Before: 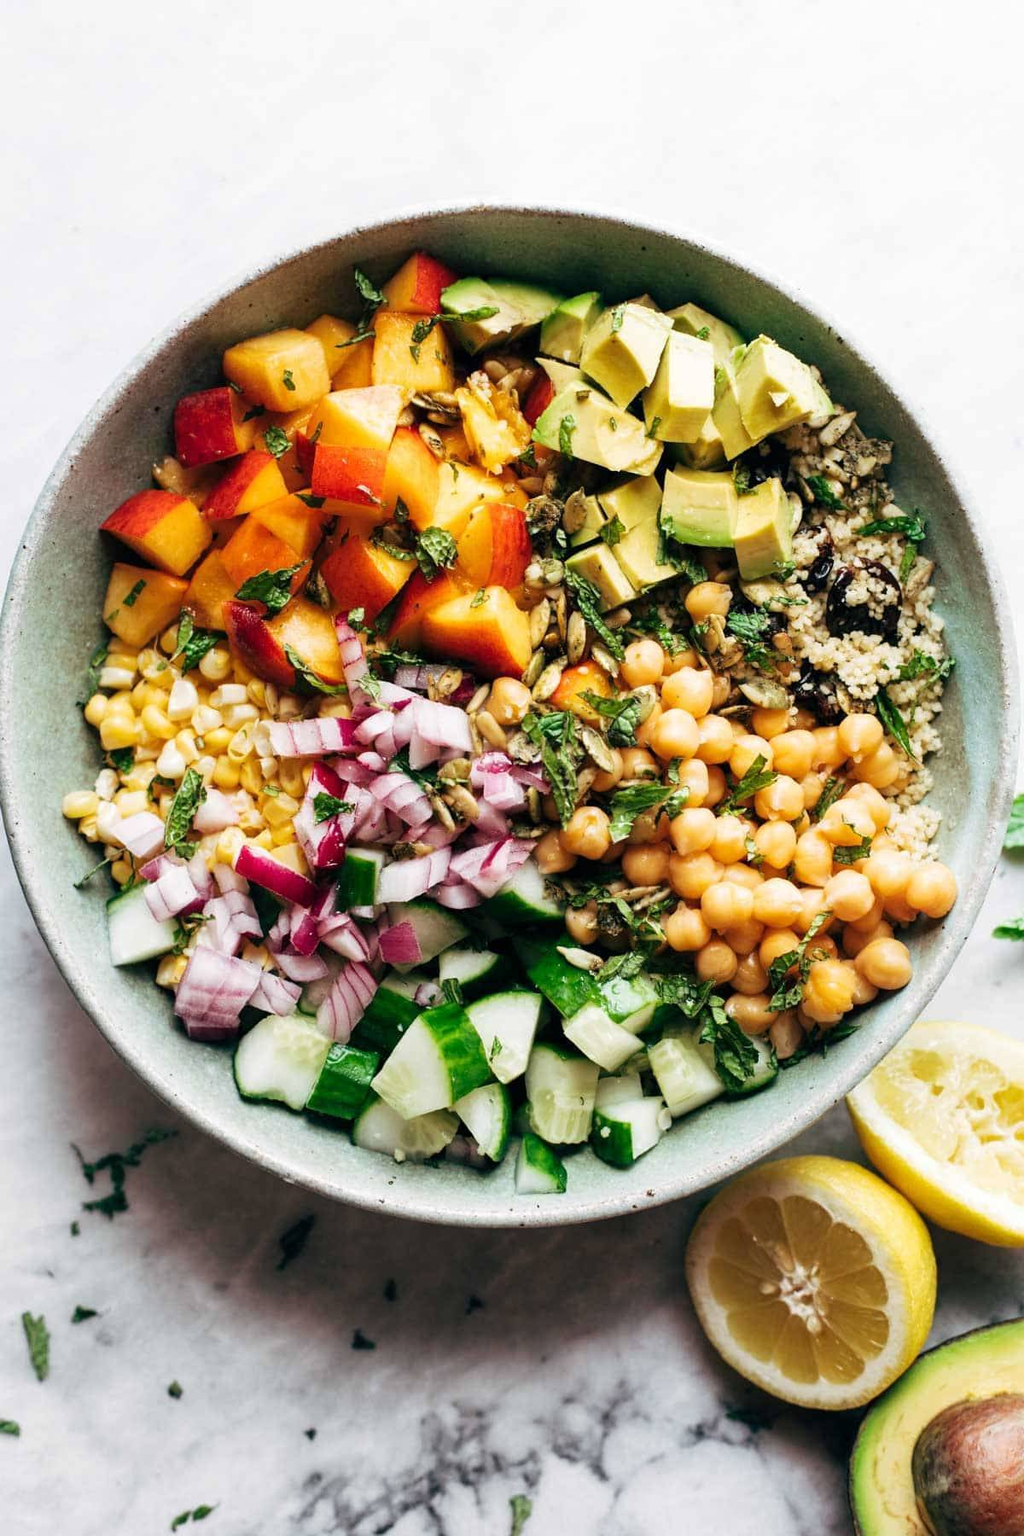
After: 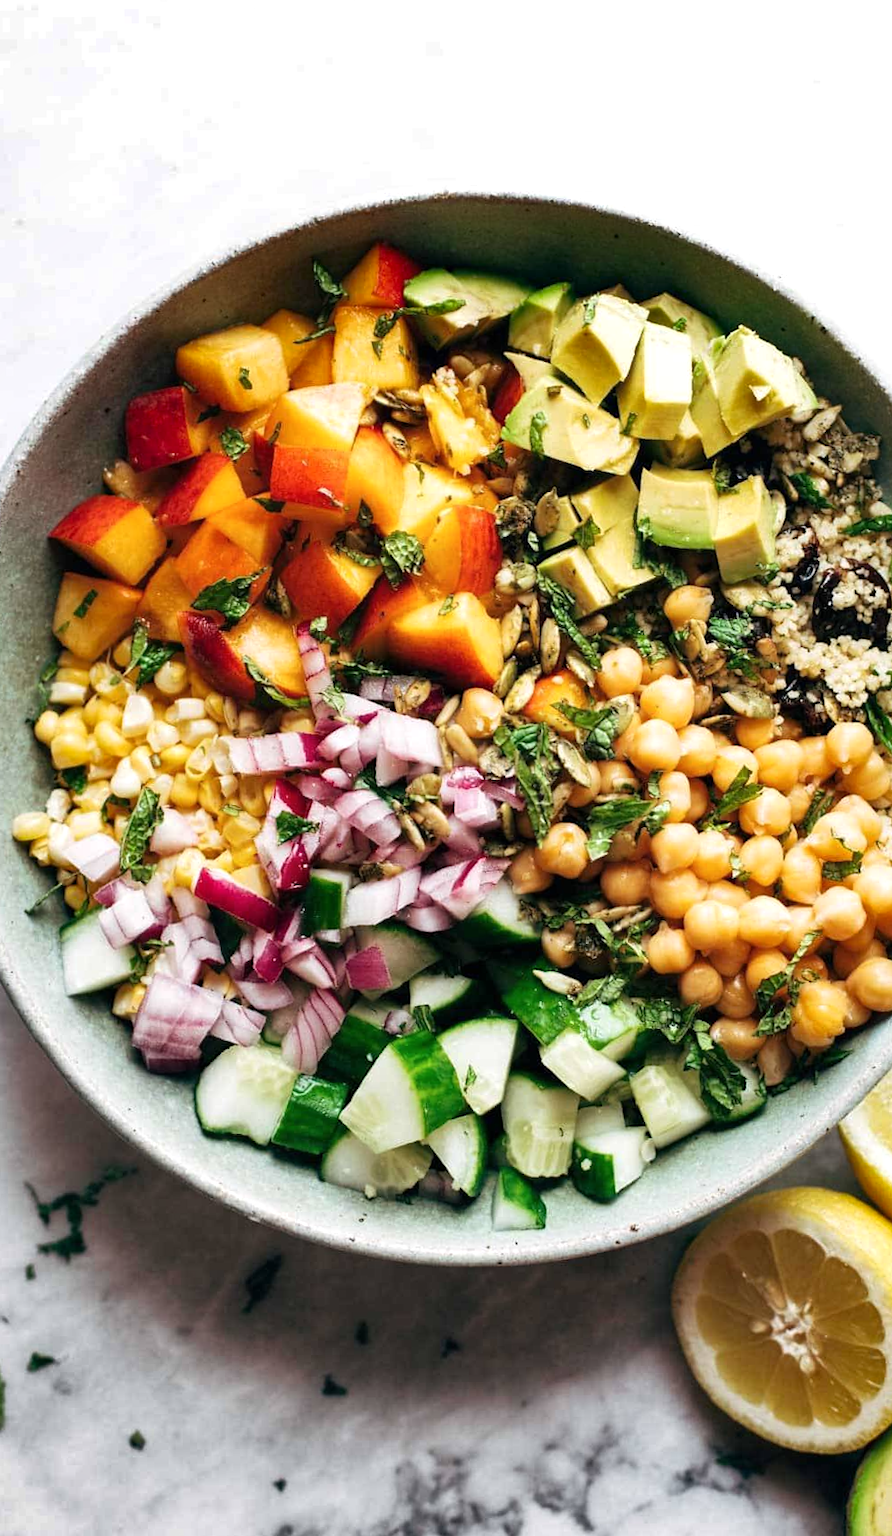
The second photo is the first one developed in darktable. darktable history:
shadows and highlights: radius 169.84, shadows 27.95, white point adjustment 3.18, highlights -68.02, soften with gaussian
crop and rotate: angle 0.618°, left 4.307%, top 0.714%, right 11.332%, bottom 2.496%
